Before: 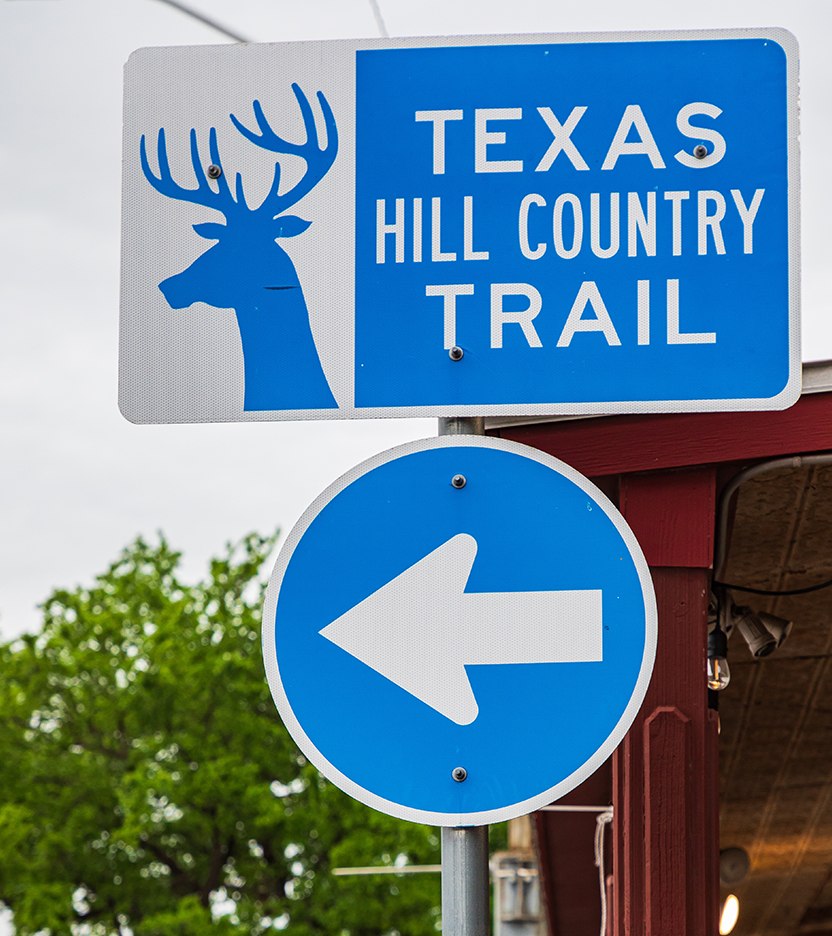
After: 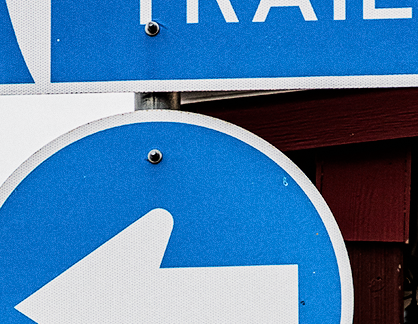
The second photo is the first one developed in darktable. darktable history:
grain: coarseness 0.47 ISO
contrast equalizer: octaves 7, y [[0.509, 0.514, 0.523, 0.542, 0.578, 0.603], [0.5 ×6], [0.509, 0.514, 0.523, 0.542, 0.578, 0.603], [0.001, 0.002, 0.003, 0.005, 0.01, 0.013], [0.001, 0.002, 0.003, 0.005, 0.01, 0.013]]
filmic rgb: black relative exposure -5 EV, white relative exposure 3.5 EV, hardness 3.19, contrast 1.5, highlights saturation mix -50%
contrast brightness saturation: contrast 0.1, brightness 0.02, saturation 0.02
crop: left 36.607%, top 34.735%, right 13.146%, bottom 30.611%
